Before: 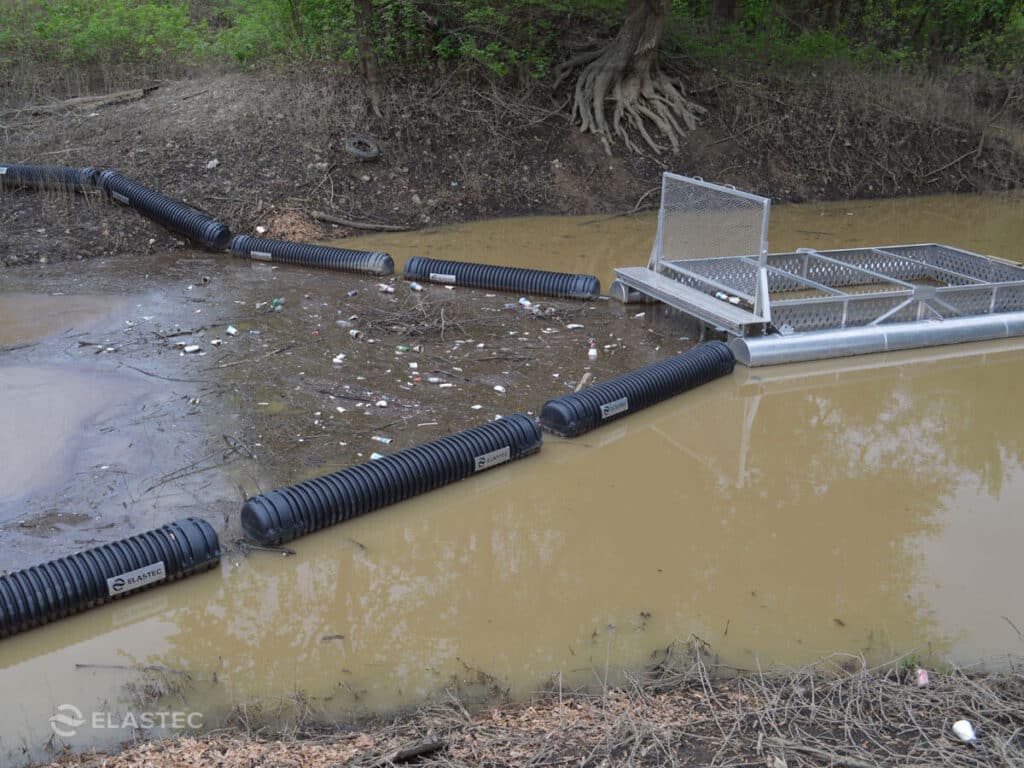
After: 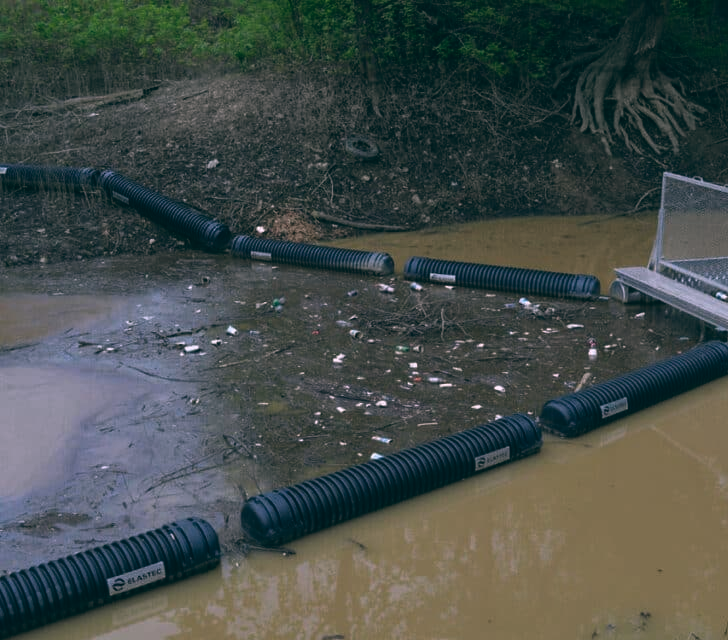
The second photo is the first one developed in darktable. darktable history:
color balance: lift [1.016, 0.983, 1, 1.017], gamma [0.78, 1.018, 1.043, 0.957], gain [0.786, 1.063, 0.937, 1.017], input saturation 118.26%, contrast 13.43%, contrast fulcrum 21.62%, output saturation 82.76%
crop: right 28.885%, bottom 16.626%
white balance: emerald 1
